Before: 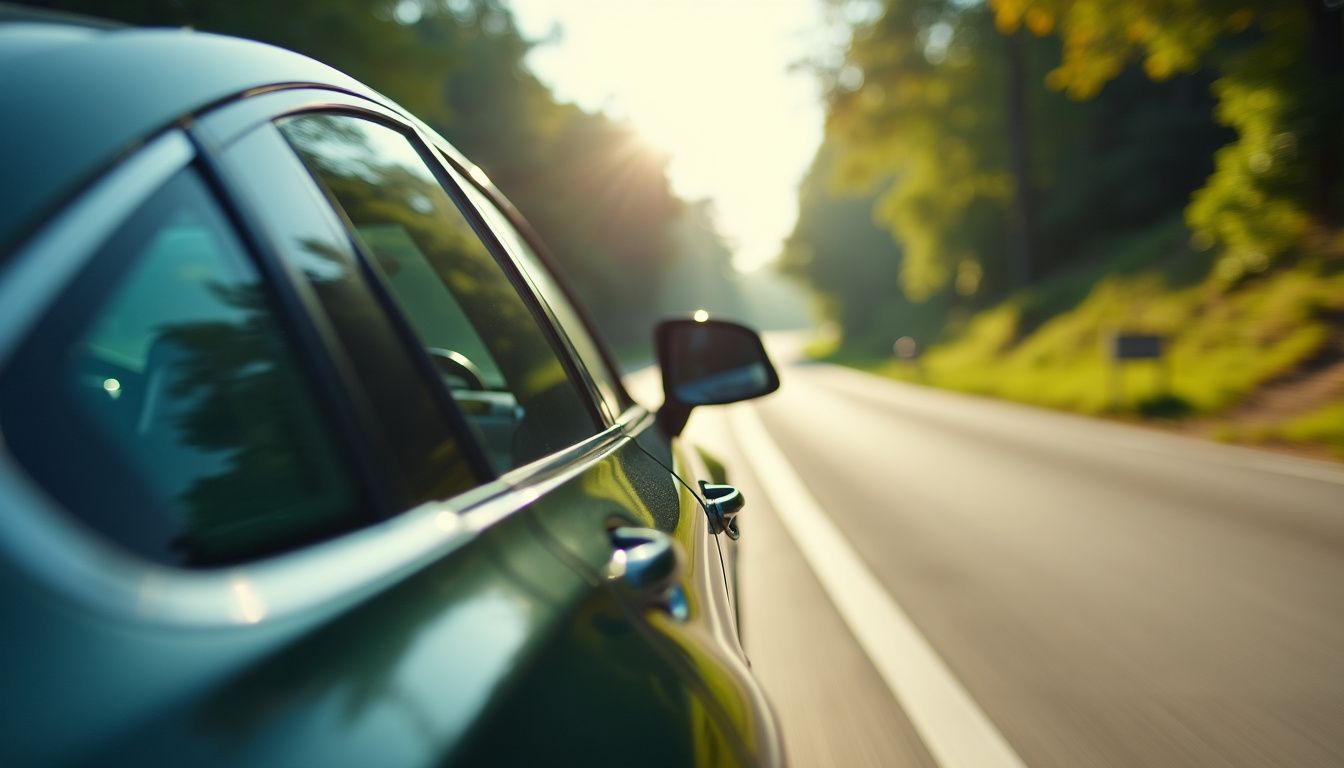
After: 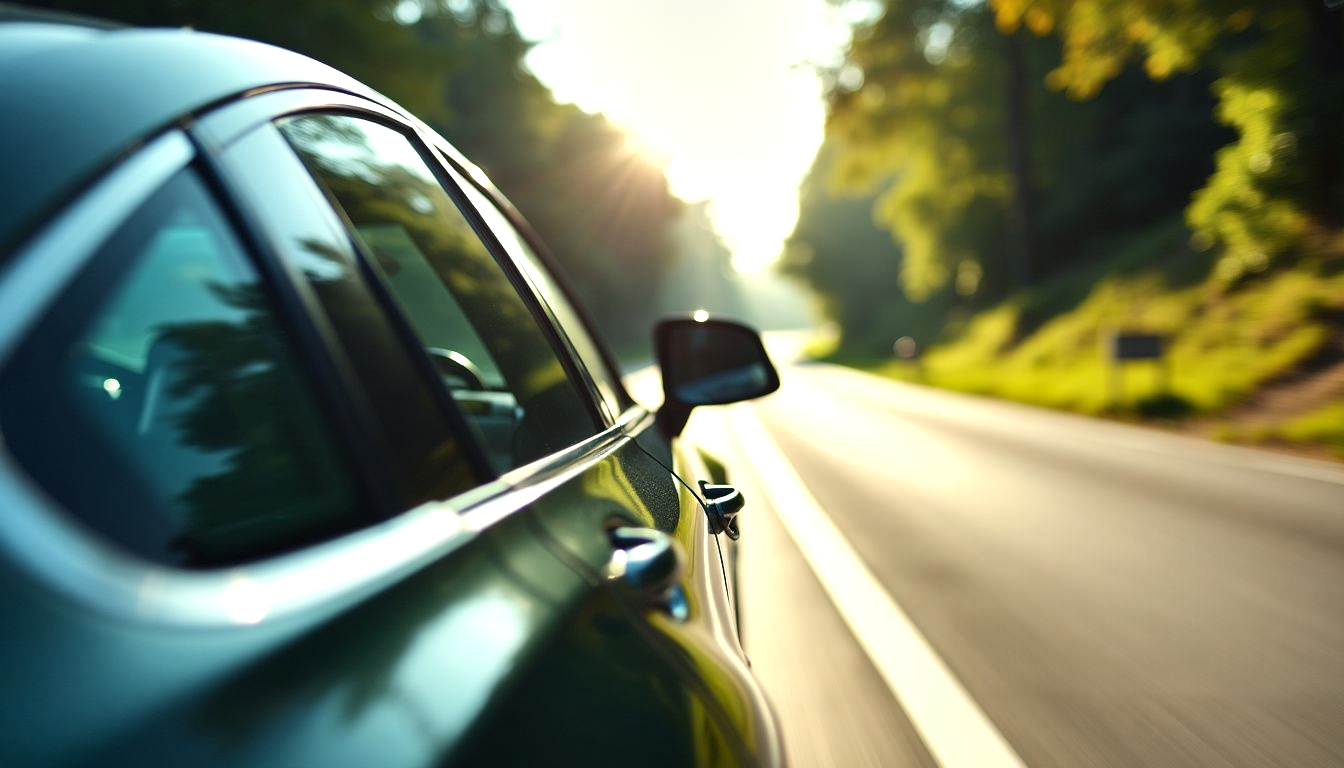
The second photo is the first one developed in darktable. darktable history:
shadows and highlights: highlights color adjustment 45.37%, soften with gaussian
tone equalizer: -8 EV -0.739 EV, -7 EV -0.683 EV, -6 EV -0.58 EV, -5 EV -0.405 EV, -3 EV 0.374 EV, -2 EV 0.6 EV, -1 EV 0.69 EV, +0 EV 0.761 EV, edges refinement/feathering 500, mask exposure compensation -1.57 EV, preserve details no
